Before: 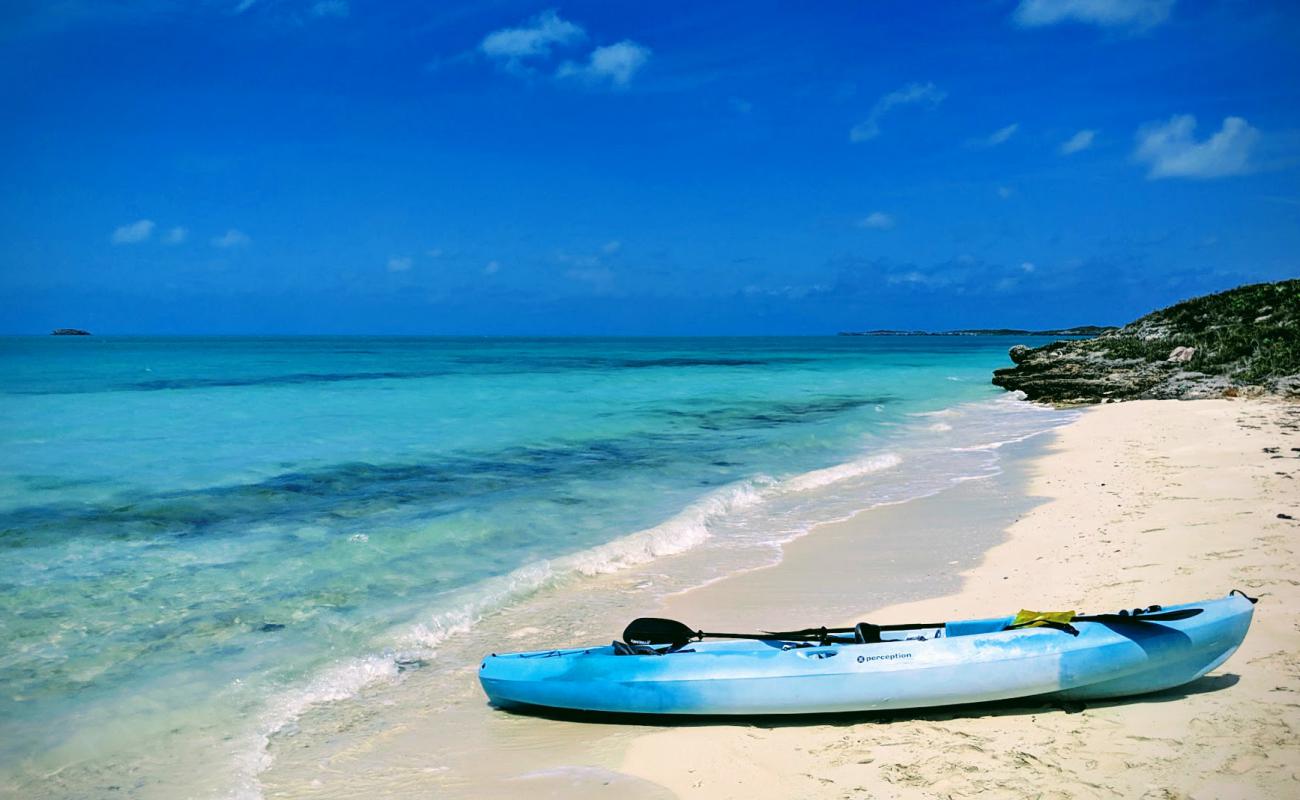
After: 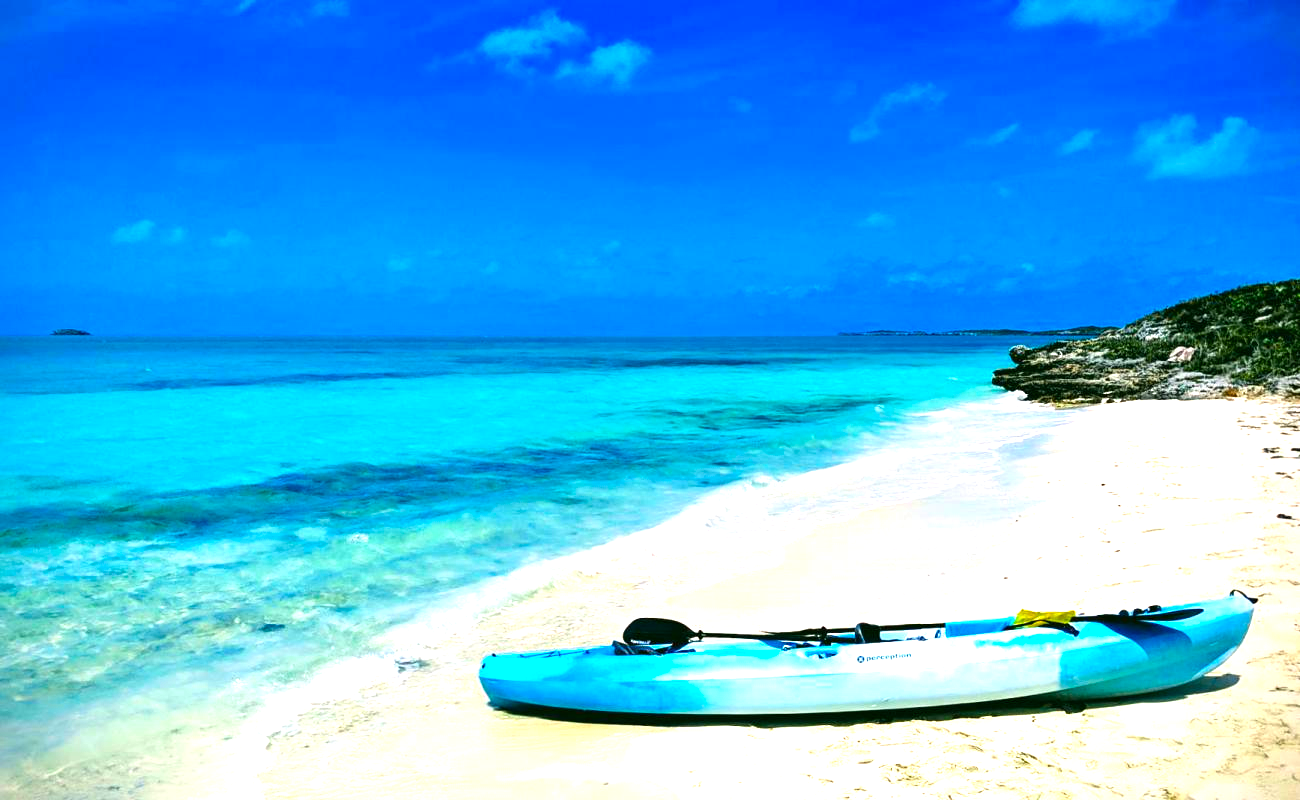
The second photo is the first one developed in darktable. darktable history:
color balance rgb: linear chroma grading › global chroma 14.356%, perceptual saturation grading › global saturation 25.414%, perceptual brilliance grading › global brilliance 29.554%
